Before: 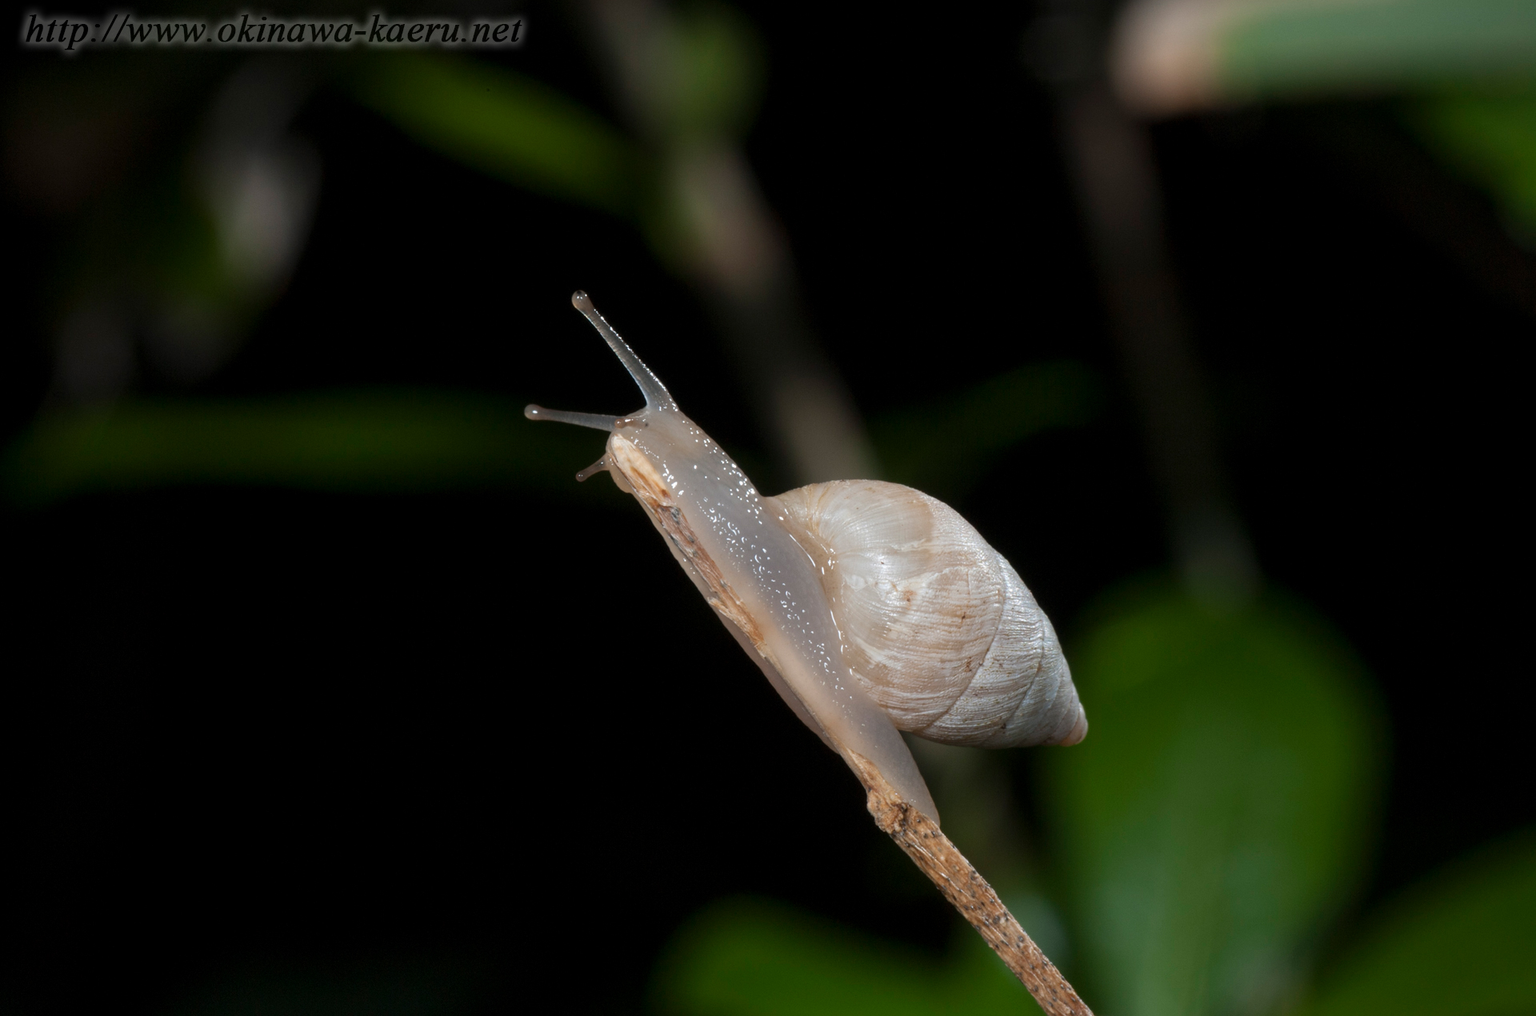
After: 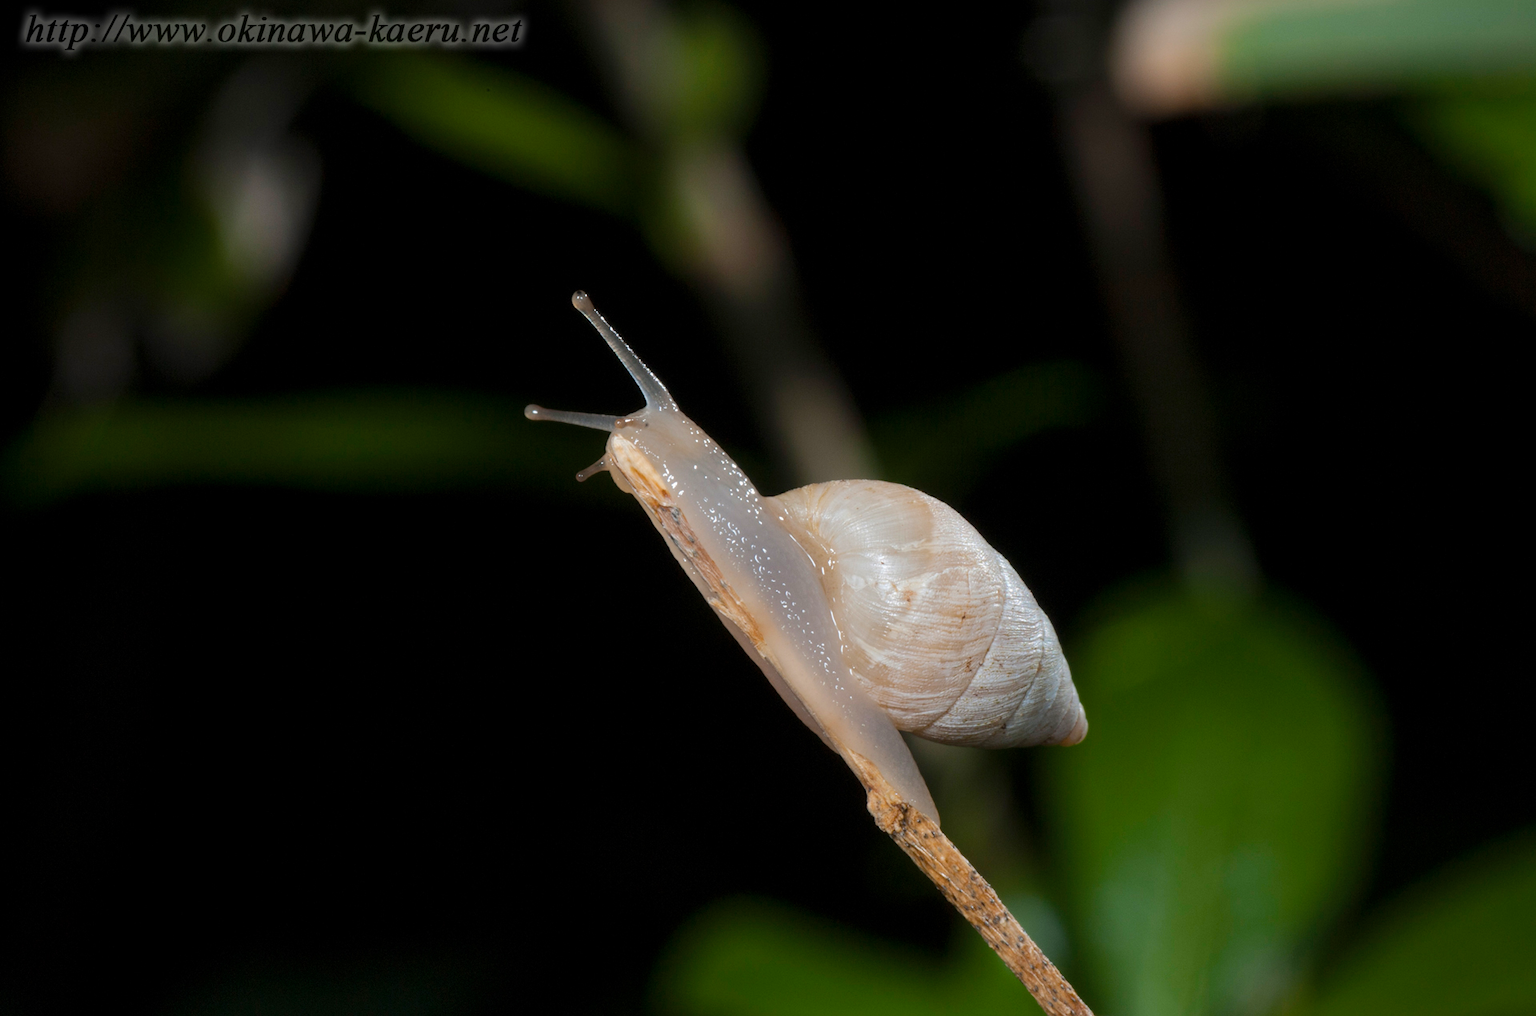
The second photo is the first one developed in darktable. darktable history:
color contrast: green-magenta contrast 0.84, blue-yellow contrast 0.86
color balance rgb: perceptual saturation grading › global saturation 25%, perceptual brilliance grading › mid-tones 10%, perceptual brilliance grading › shadows 15%, global vibrance 20%
